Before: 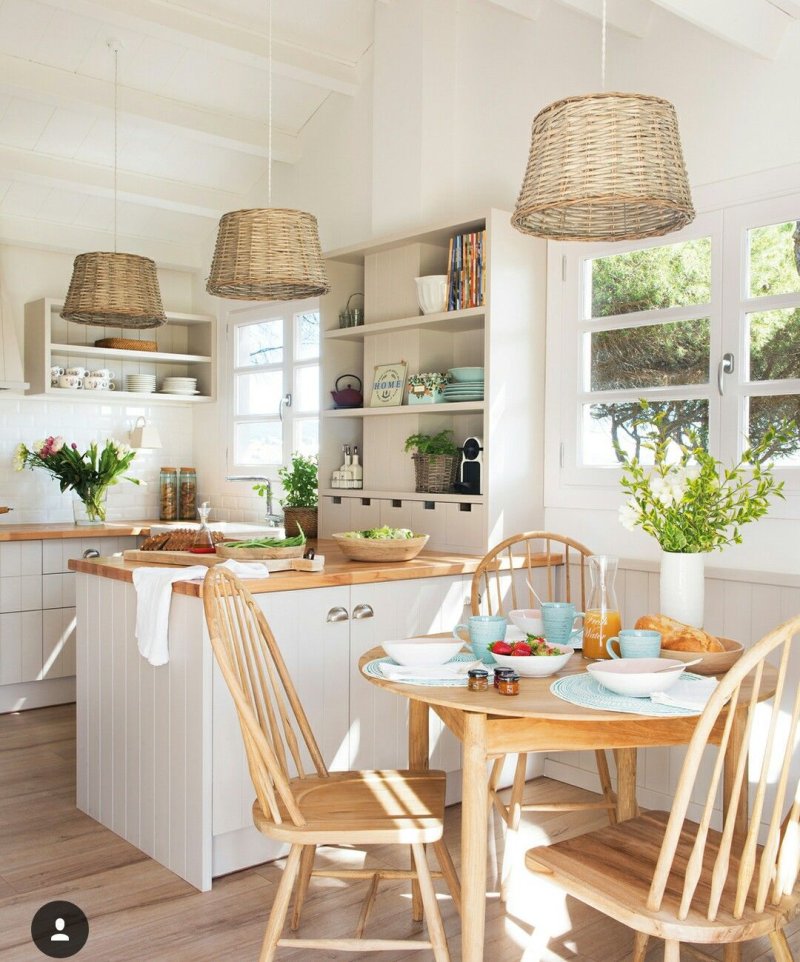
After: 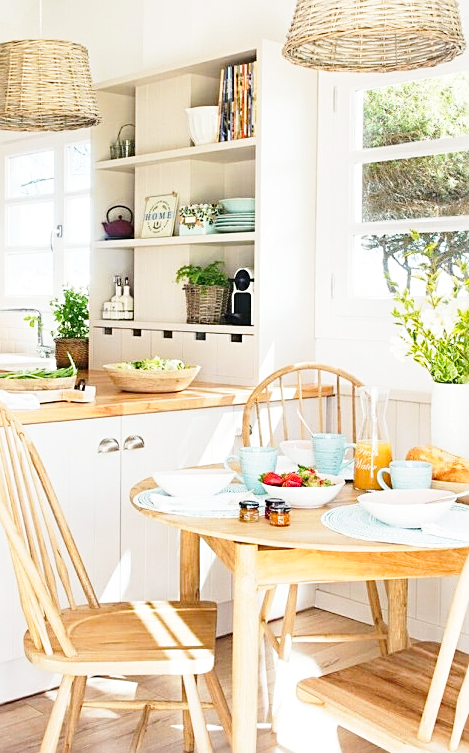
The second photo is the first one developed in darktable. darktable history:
base curve: curves: ch0 [(0, 0) (0.028, 0.03) (0.121, 0.232) (0.46, 0.748) (0.859, 0.968) (1, 1)], preserve colors none
tone equalizer: on, module defaults
sharpen: amount 0.492
crop and rotate: left 28.658%, top 17.622%, right 12.689%, bottom 4.074%
